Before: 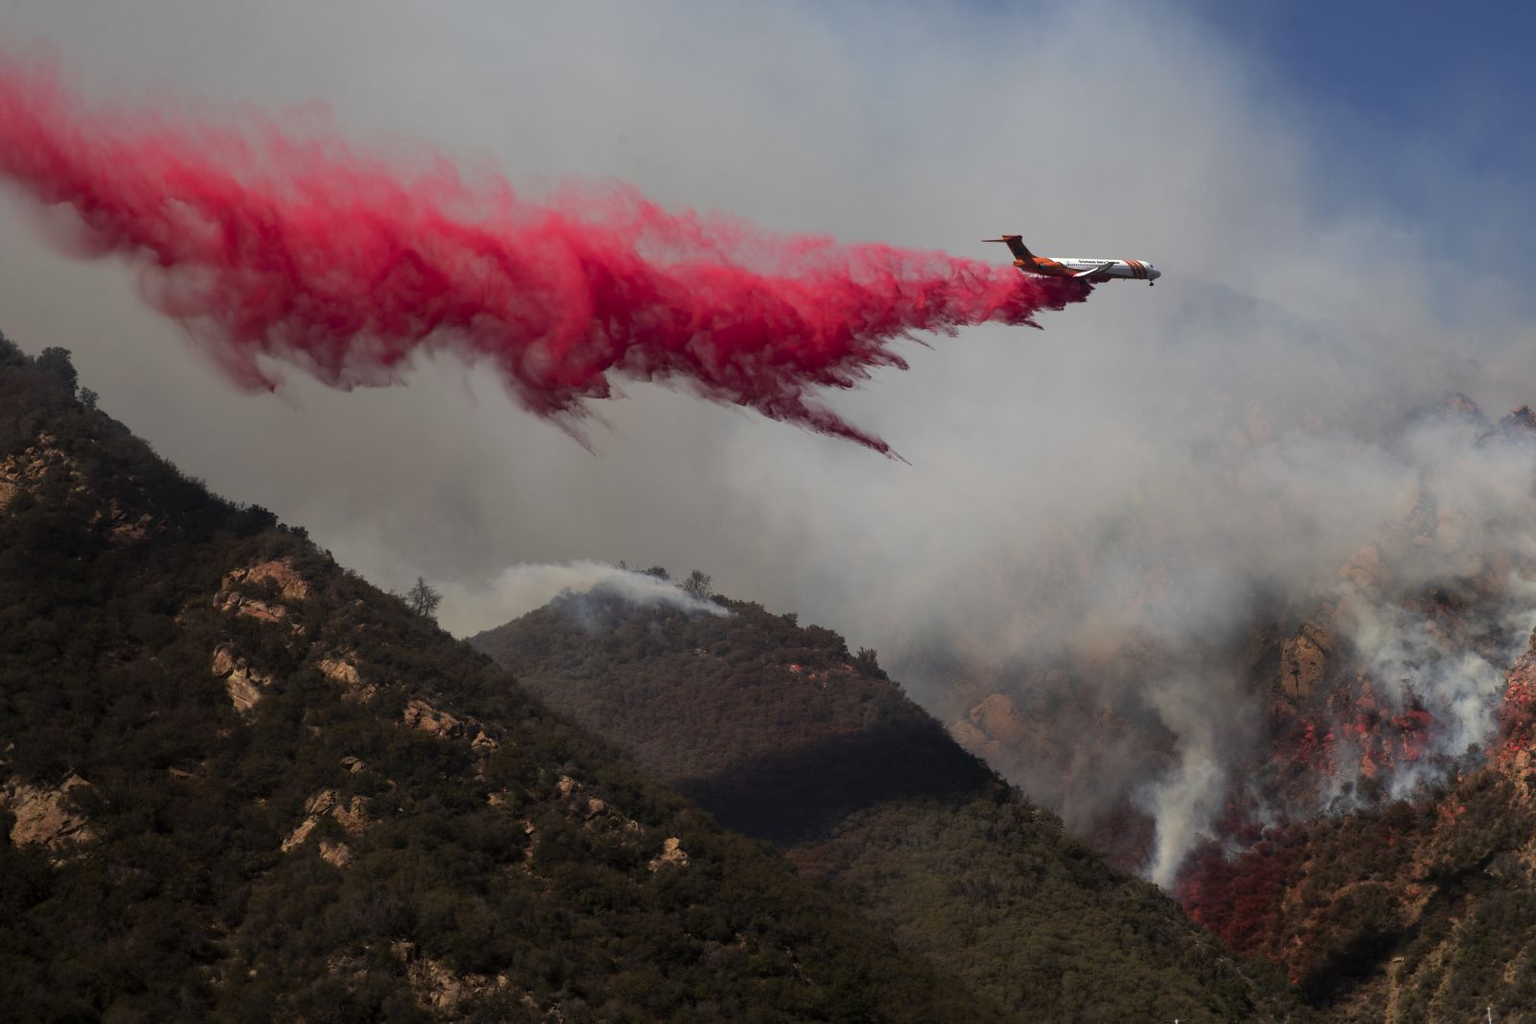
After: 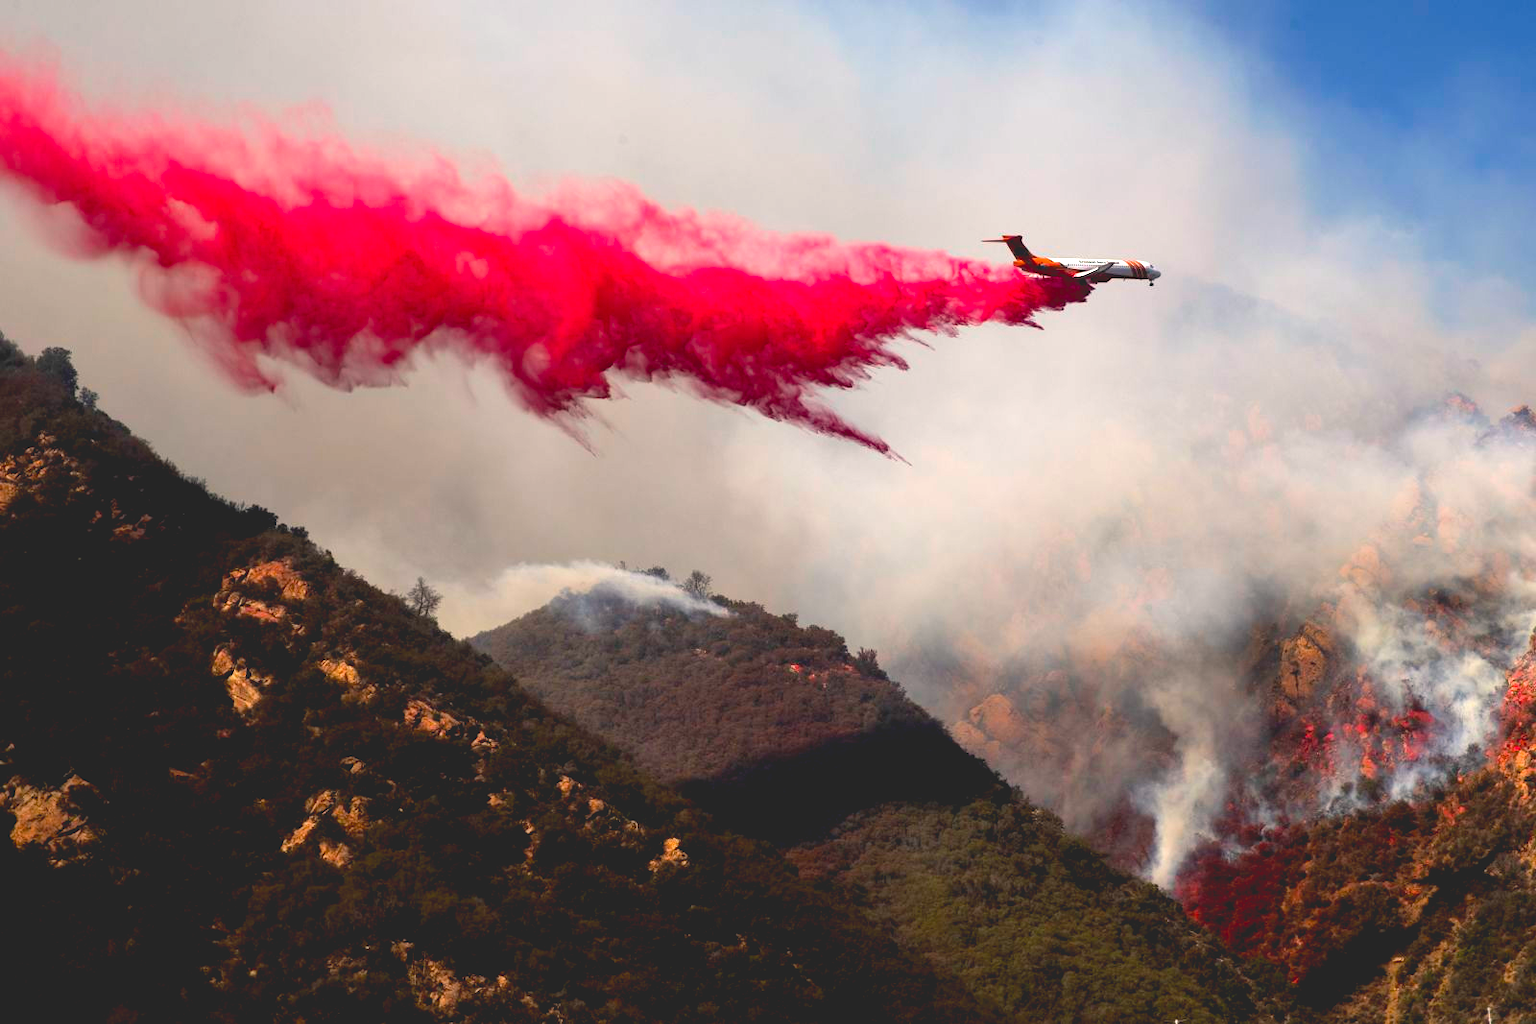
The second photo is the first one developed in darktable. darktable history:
color calibration: gray › normalize channels true, illuminant same as pipeline (D50), adaptation none (bypass), x 0.332, y 0.334, temperature 5022.69 K, gamut compression 0.002
color balance rgb: highlights gain › chroma 1.748%, highlights gain › hue 56.96°, global offset › luminance 1.966%, perceptual saturation grading › global saturation 30.224%
exposure: black level correction 0.01, exposure 1 EV, compensate exposure bias true, compensate highlight preservation false
